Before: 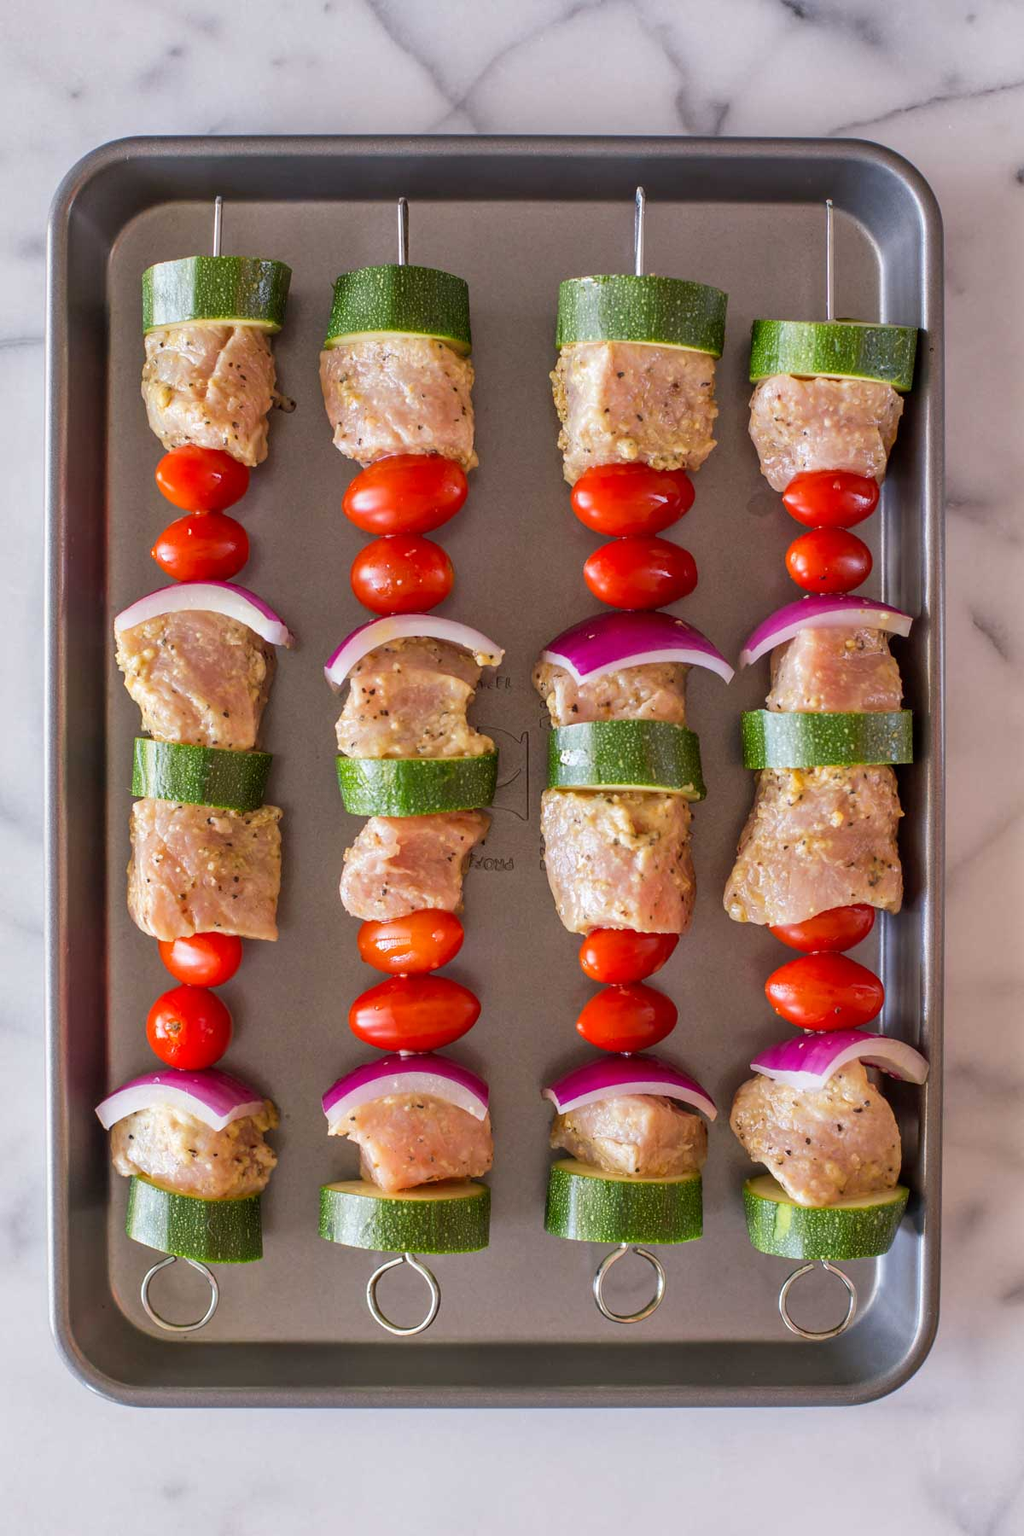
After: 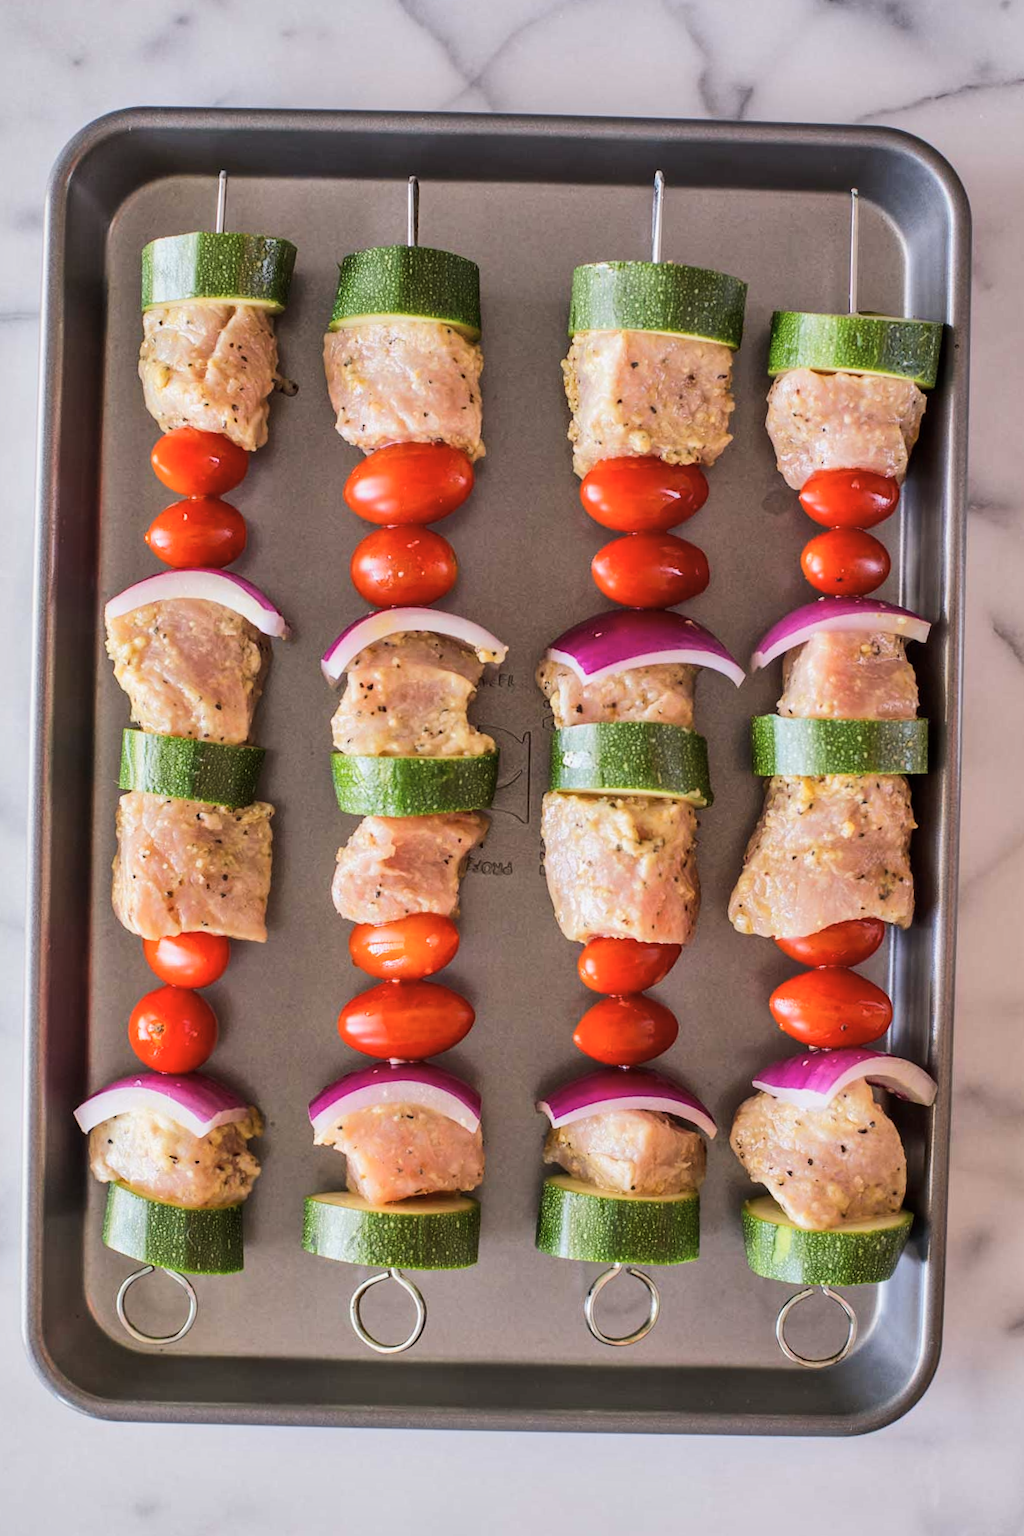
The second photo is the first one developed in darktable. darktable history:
tone curve: curves: ch0 [(0, 0) (0.071, 0.06) (0.253, 0.242) (0.437, 0.498) (0.55, 0.644) (0.657, 0.749) (0.823, 0.876) (1, 0.99)]; ch1 [(0, 0) (0.346, 0.307) (0.408, 0.369) (0.453, 0.457) (0.476, 0.489) (0.502, 0.493) (0.521, 0.515) (0.537, 0.531) (0.612, 0.641) (0.676, 0.728) (1, 1)]; ch2 [(0, 0) (0.346, 0.34) (0.434, 0.46) (0.485, 0.494) (0.5, 0.494) (0.511, 0.504) (0.537, 0.551) (0.579, 0.599) (0.625, 0.686) (1, 1)], color space Lab, linked channels, preserve colors none
contrast brightness saturation: saturation -0.161
shadows and highlights: shadows 43.63, white point adjustment -1.42, soften with gaussian
crop and rotate: angle -1.32°
